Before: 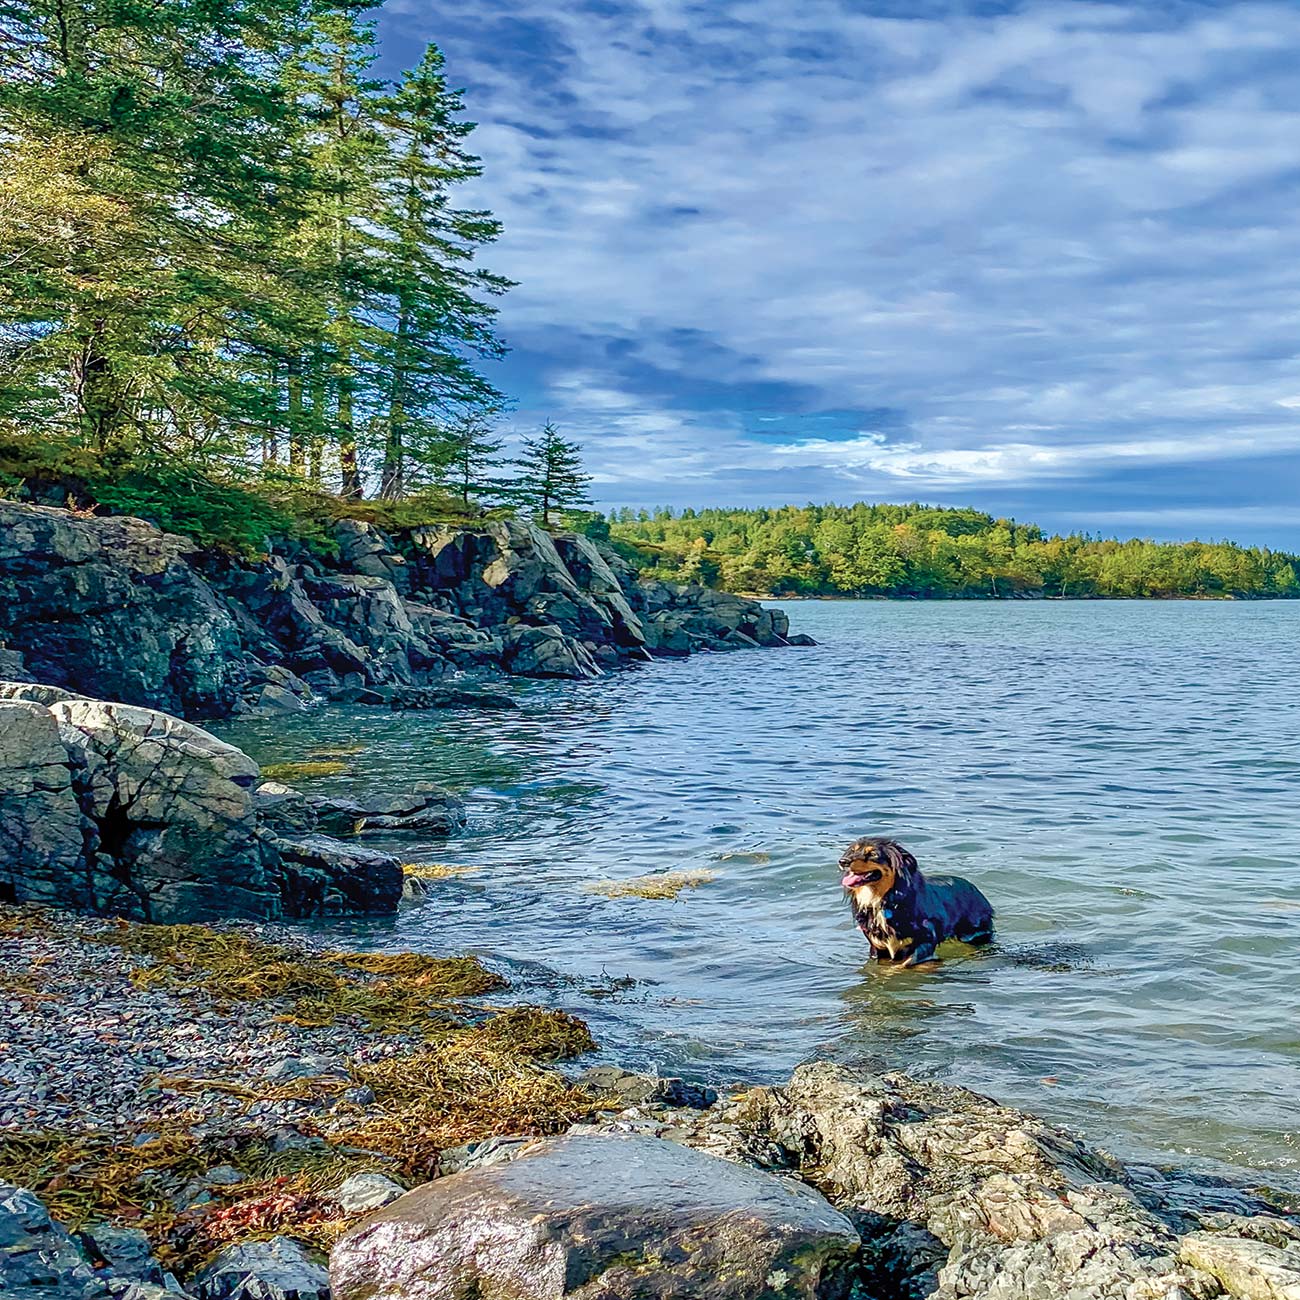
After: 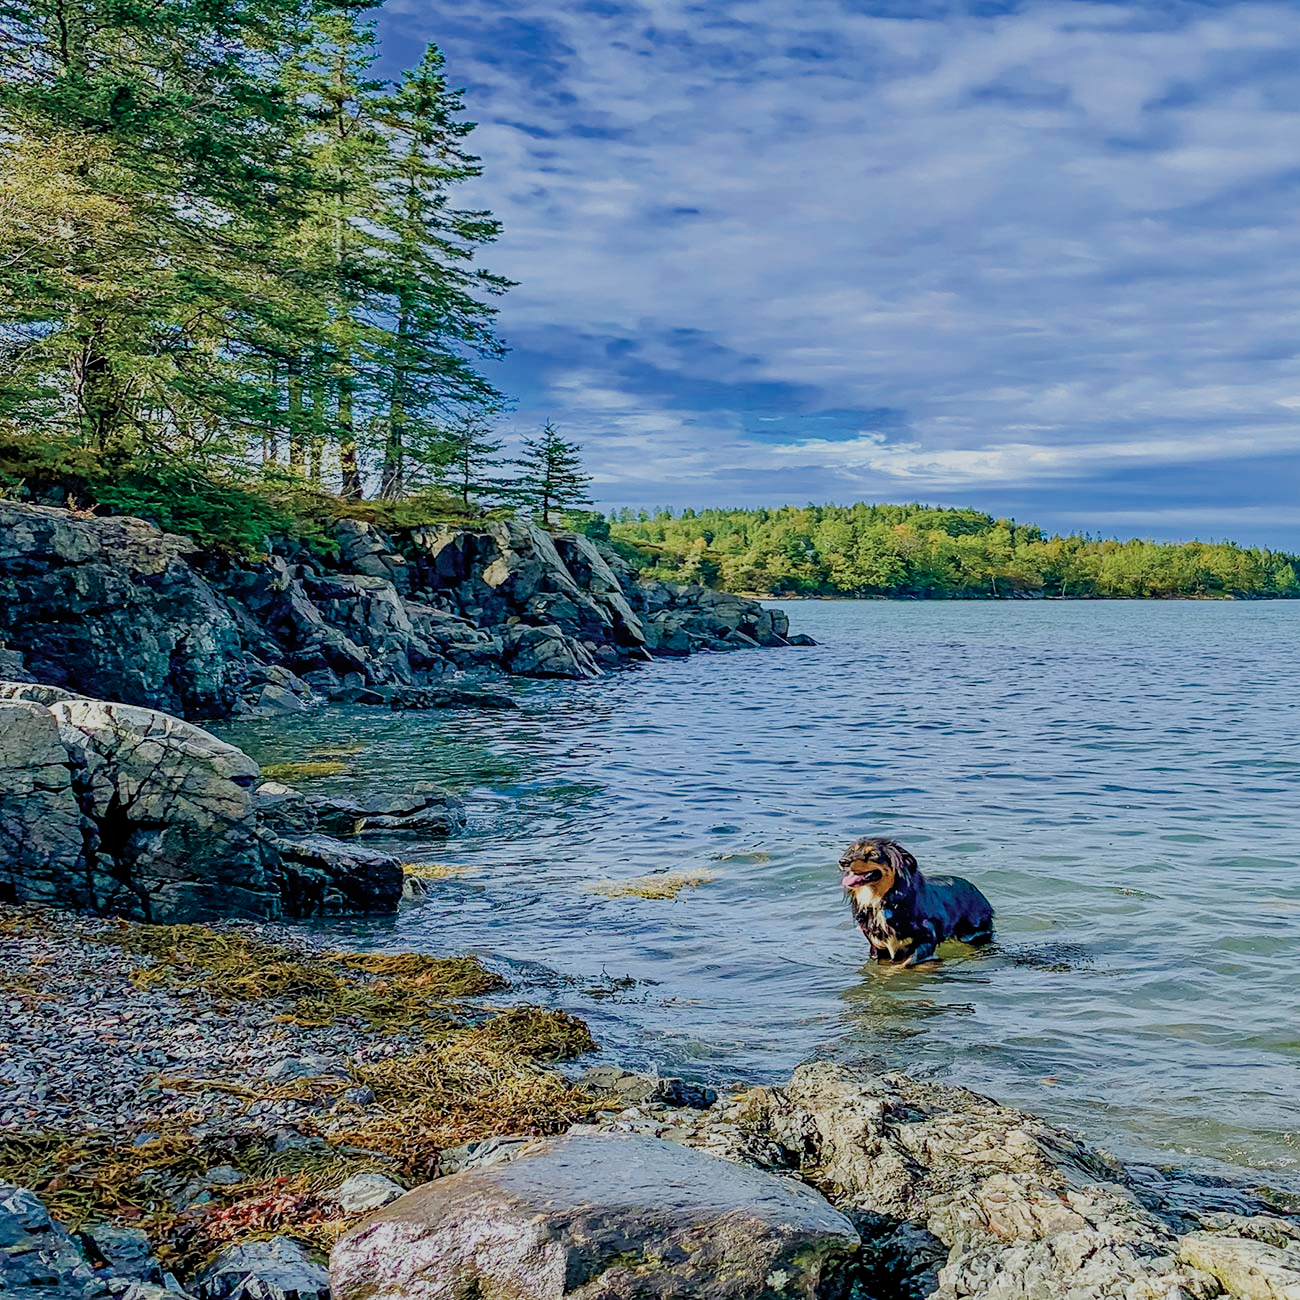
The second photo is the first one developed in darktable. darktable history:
white balance: red 0.976, blue 1.04
filmic rgb: black relative exposure -7.32 EV, white relative exposure 5.09 EV, hardness 3.2
haze removal: compatibility mode true, adaptive false
